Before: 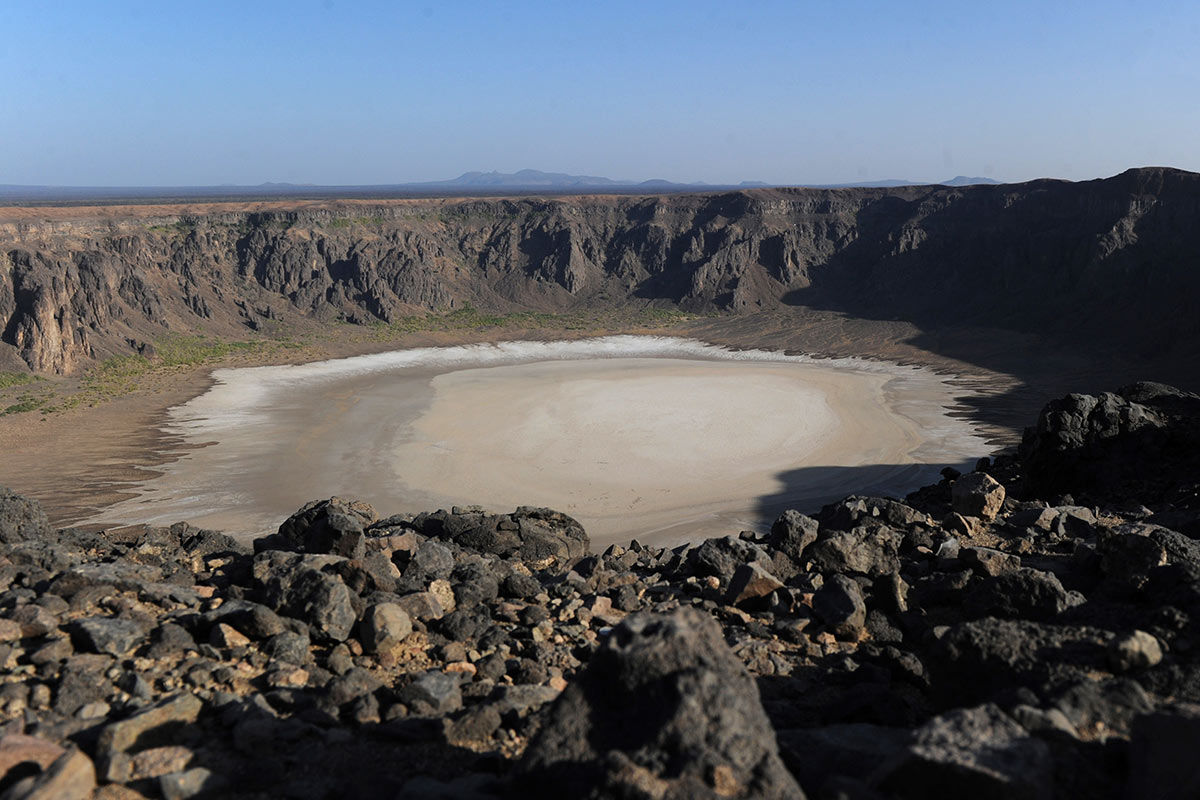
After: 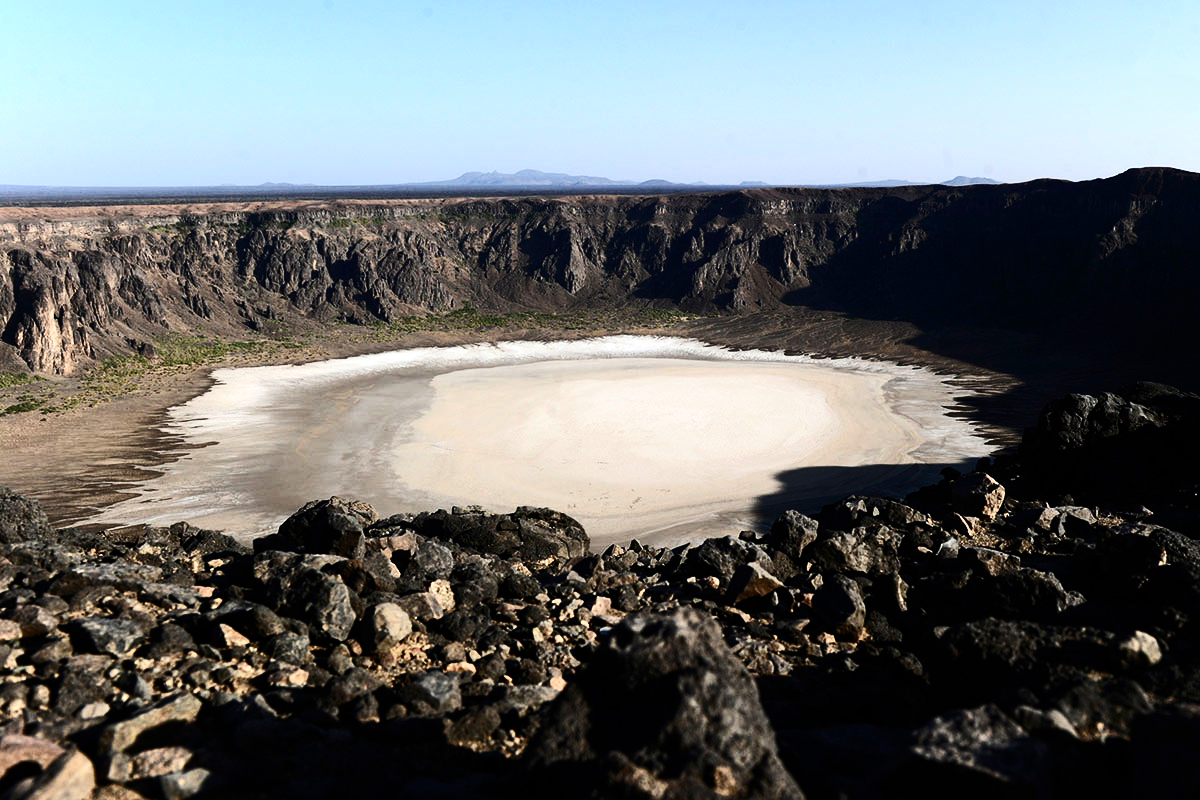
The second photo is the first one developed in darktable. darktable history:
tone equalizer: -8 EV -0.417 EV, -7 EV -0.389 EV, -6 EV -0.333 EV, -5 EV -0.222 EV, -3 EV 0.222 EV, -2 EV 0.333 EV, -1 EV 0.389 EV, +0 EV 0.417 EV, edges refinement/feathering 500, mask exposure compensation -1.57 EV, preserve details no
contrast brightness saturation: contrast 0.28
color balance rgb: shadows lift › luminance -20%, power › hue 72.24°, highlights gain › luminance 15%, global offset › hue 171.6°, perceptual saturation grading › highlights -30%, perceptual saturation grading › shadows 20%, global vibrance 30%, contrast 10%
